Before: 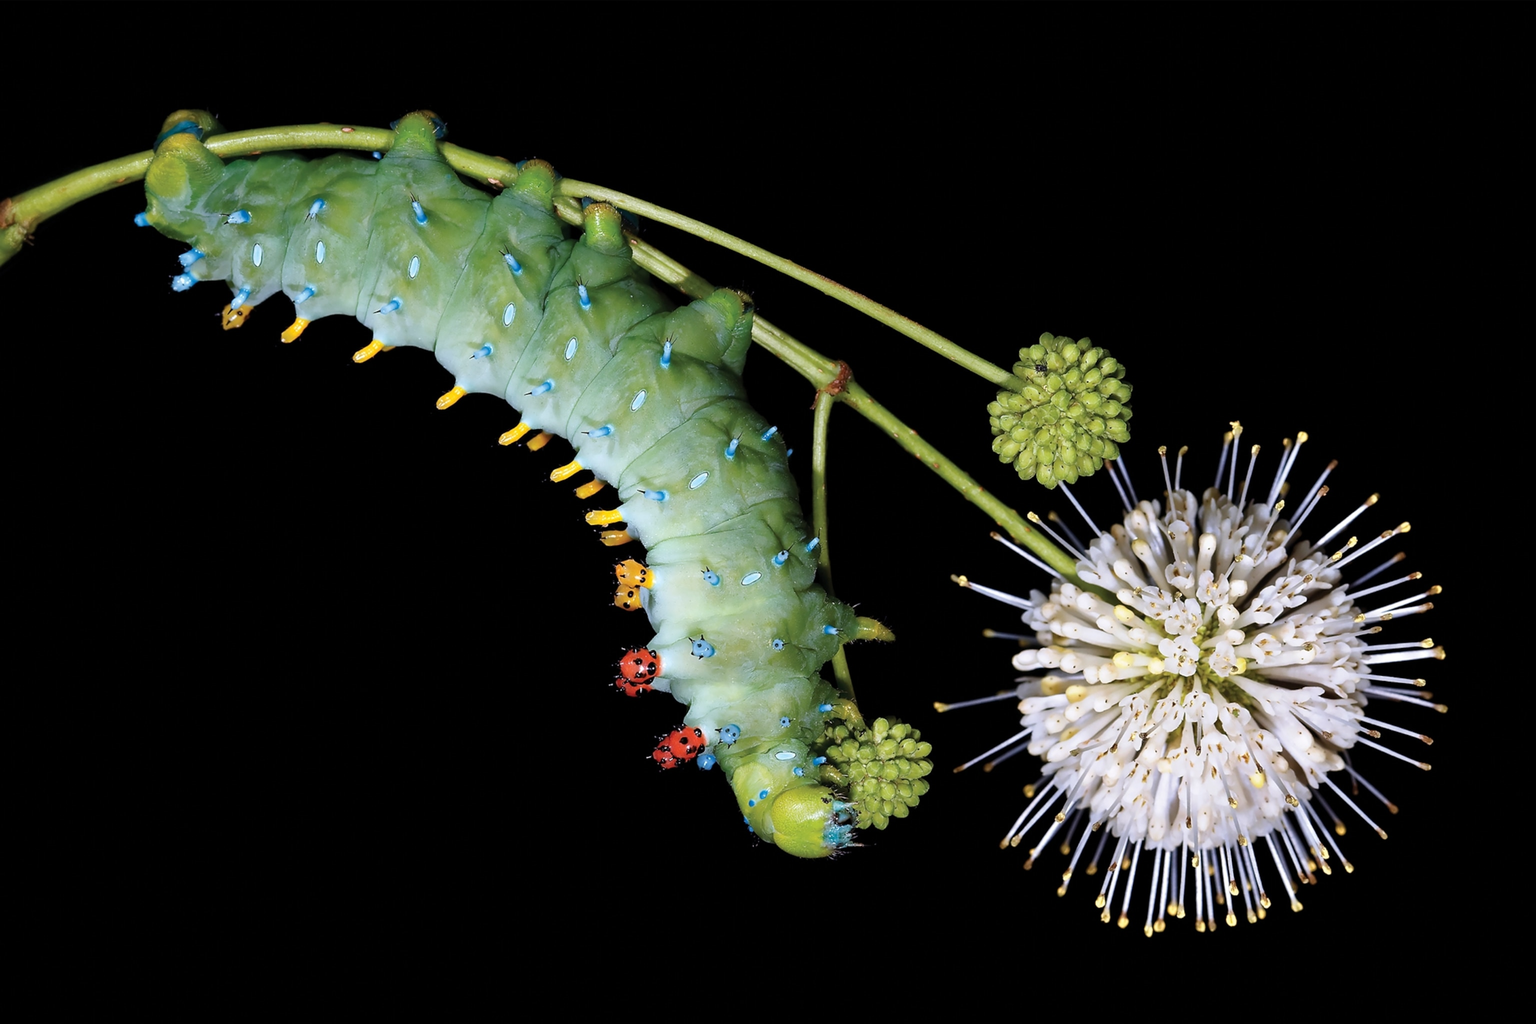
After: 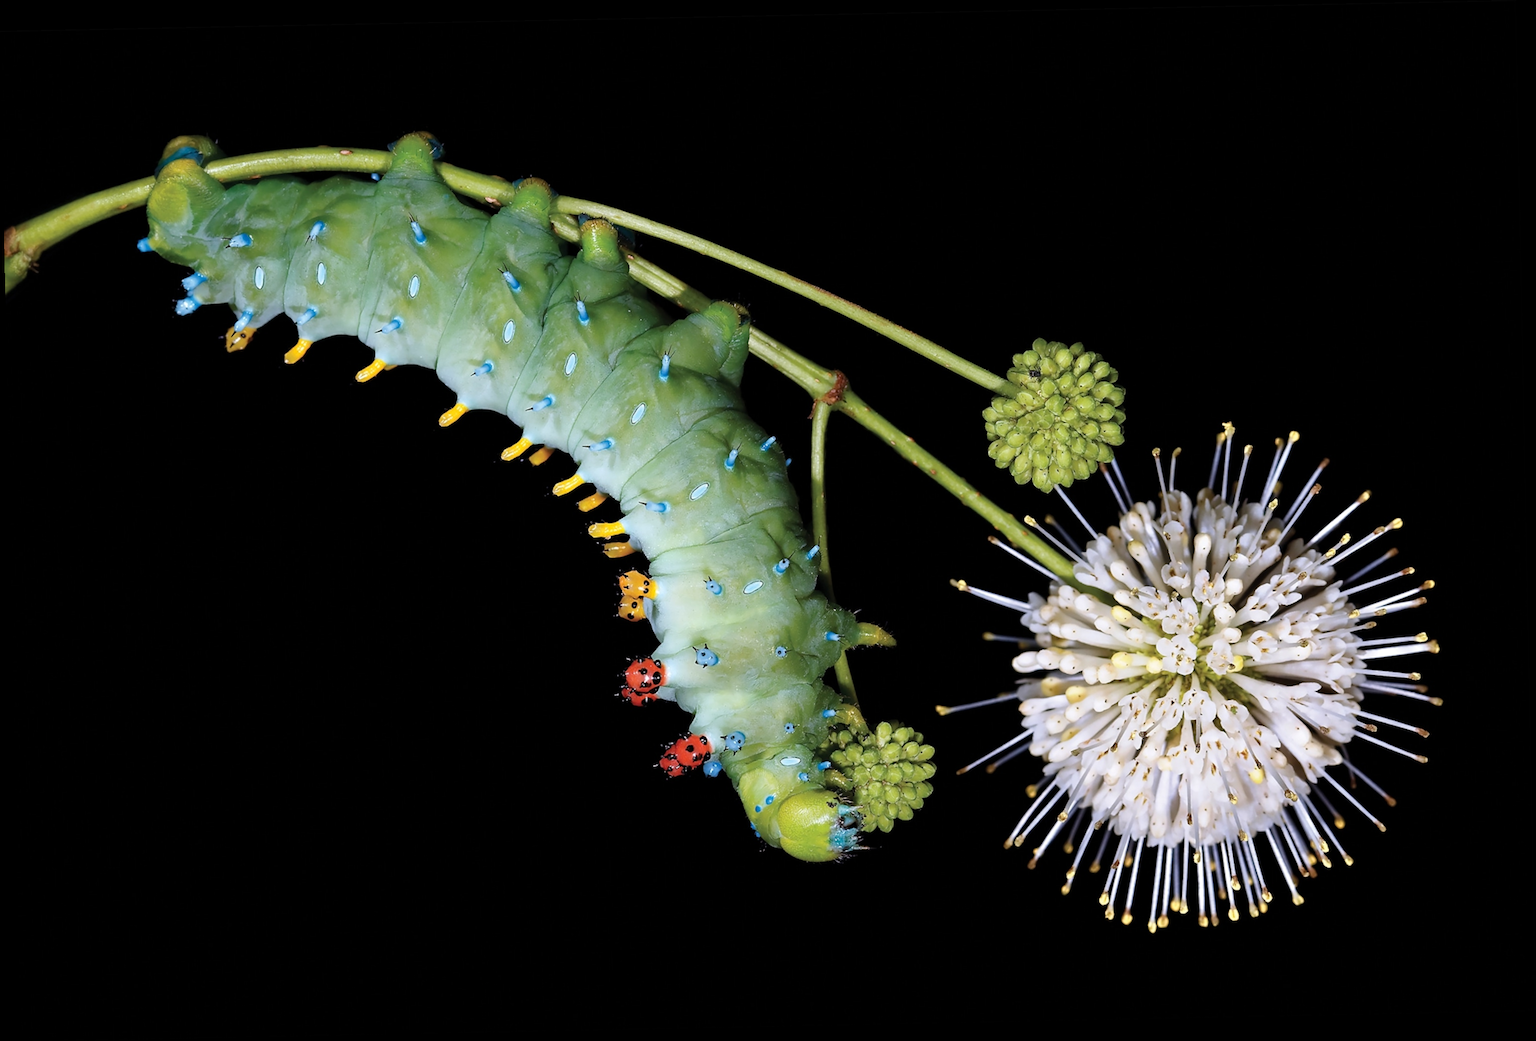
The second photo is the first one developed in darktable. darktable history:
rotate and perspective: rotation -1.17°, automatic cropping off
white balance: emerald 1
